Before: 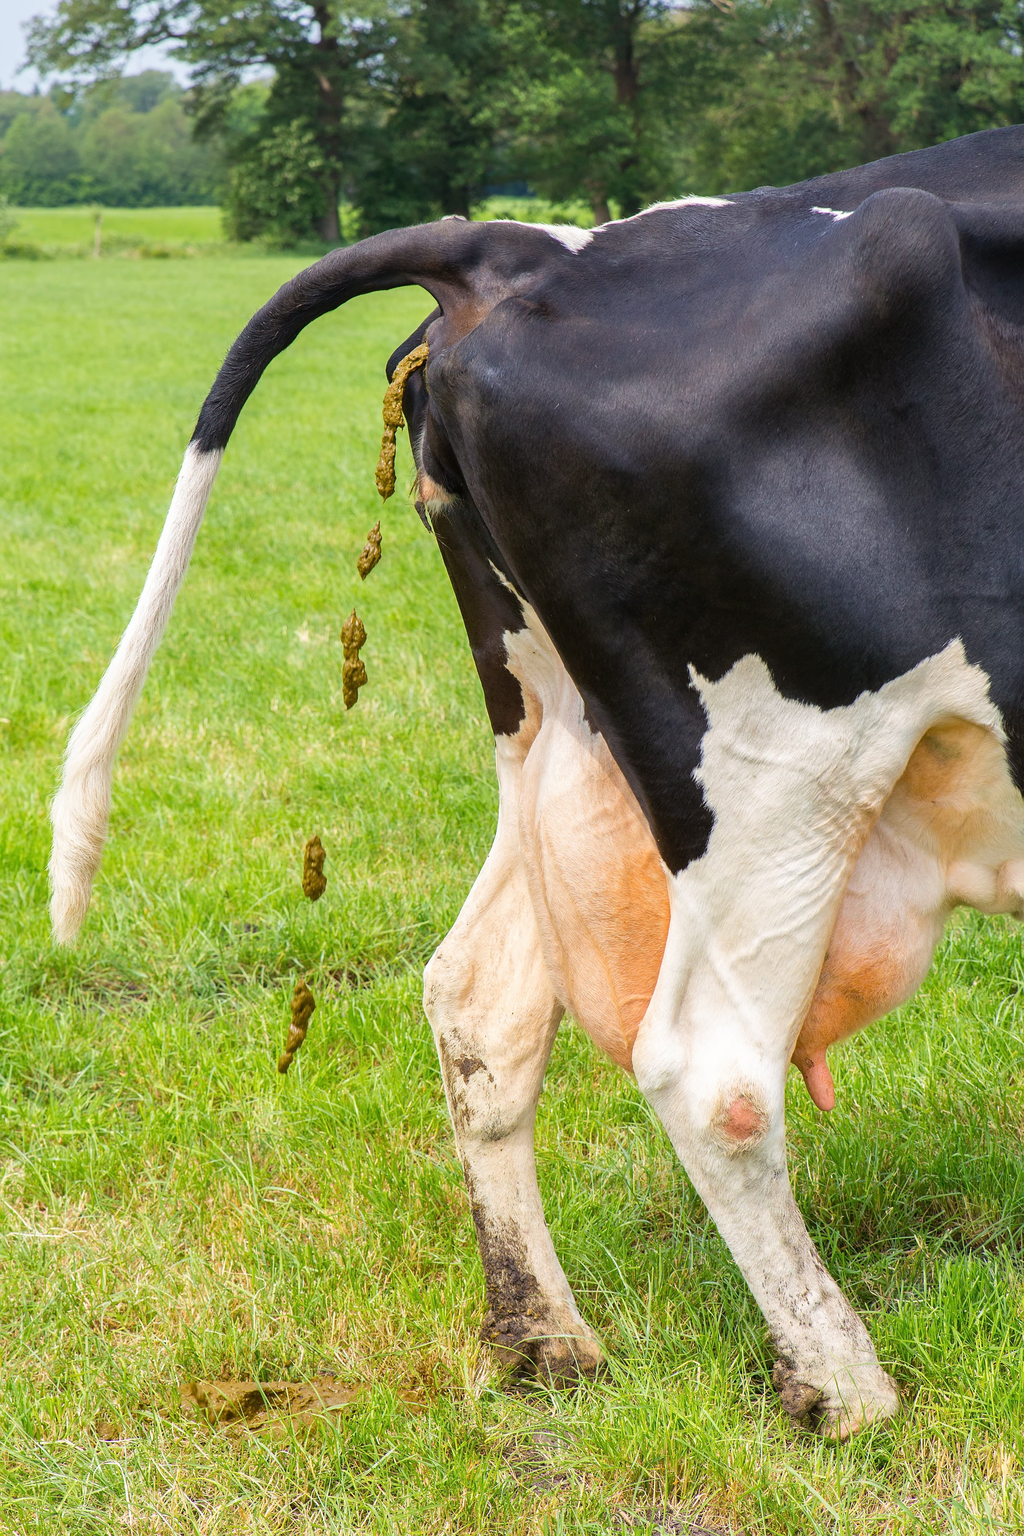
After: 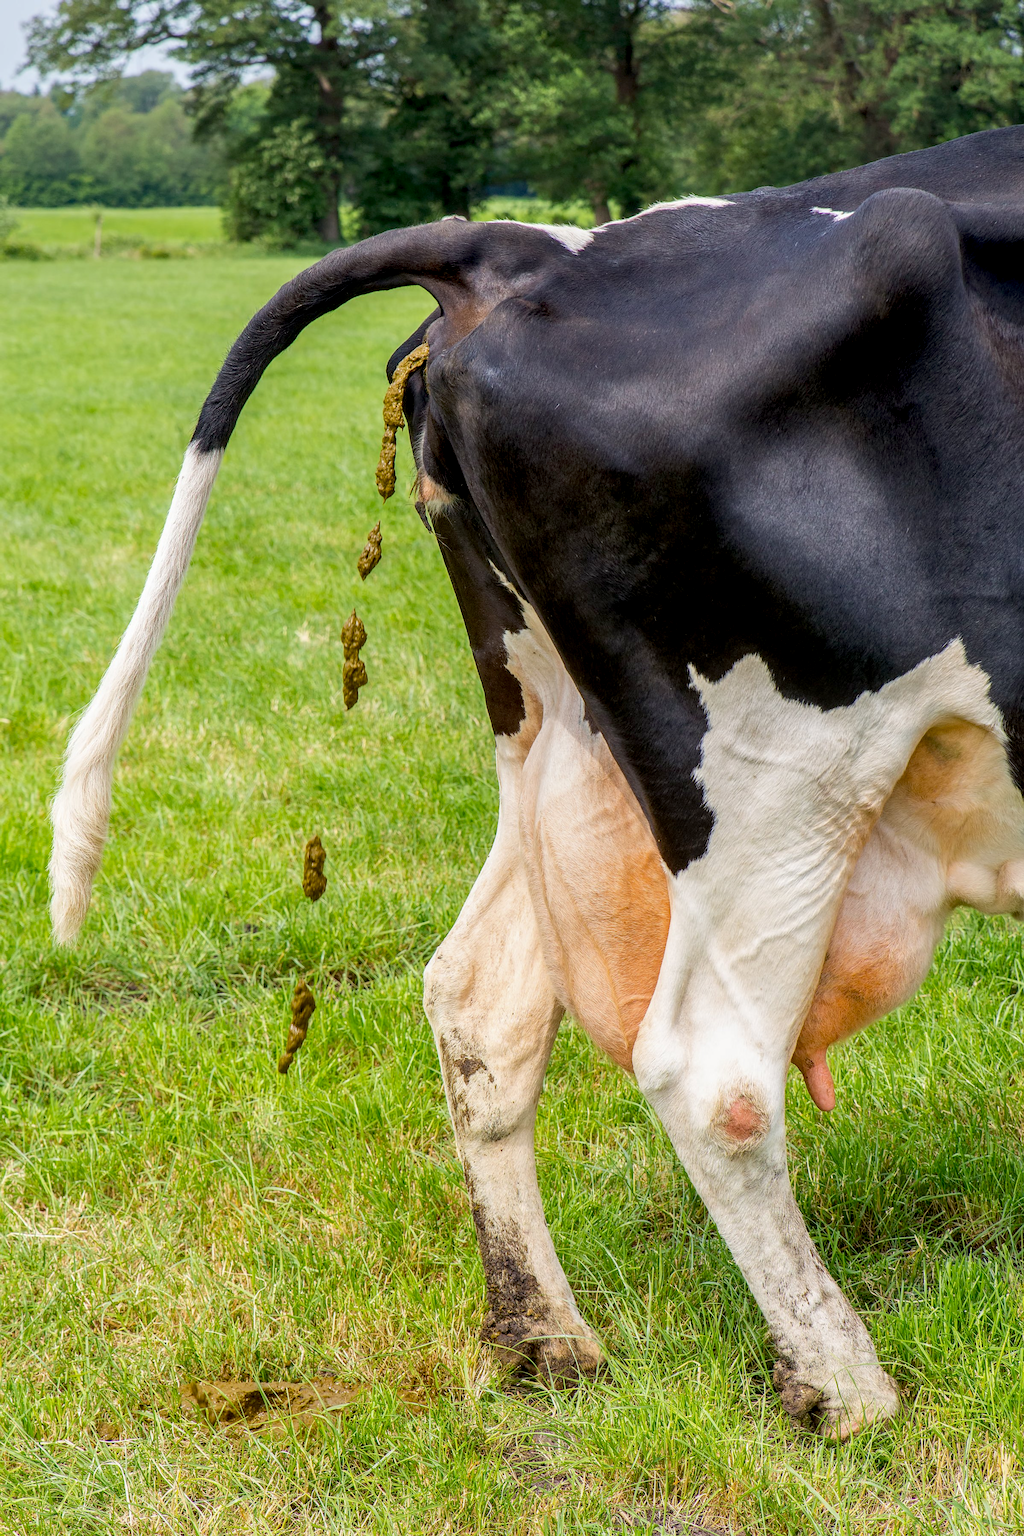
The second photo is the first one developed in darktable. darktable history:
exposure: black level correction 0.009, exposure -0.159 EV, compensate highlight preservation false
local contrast: on, module defaults
